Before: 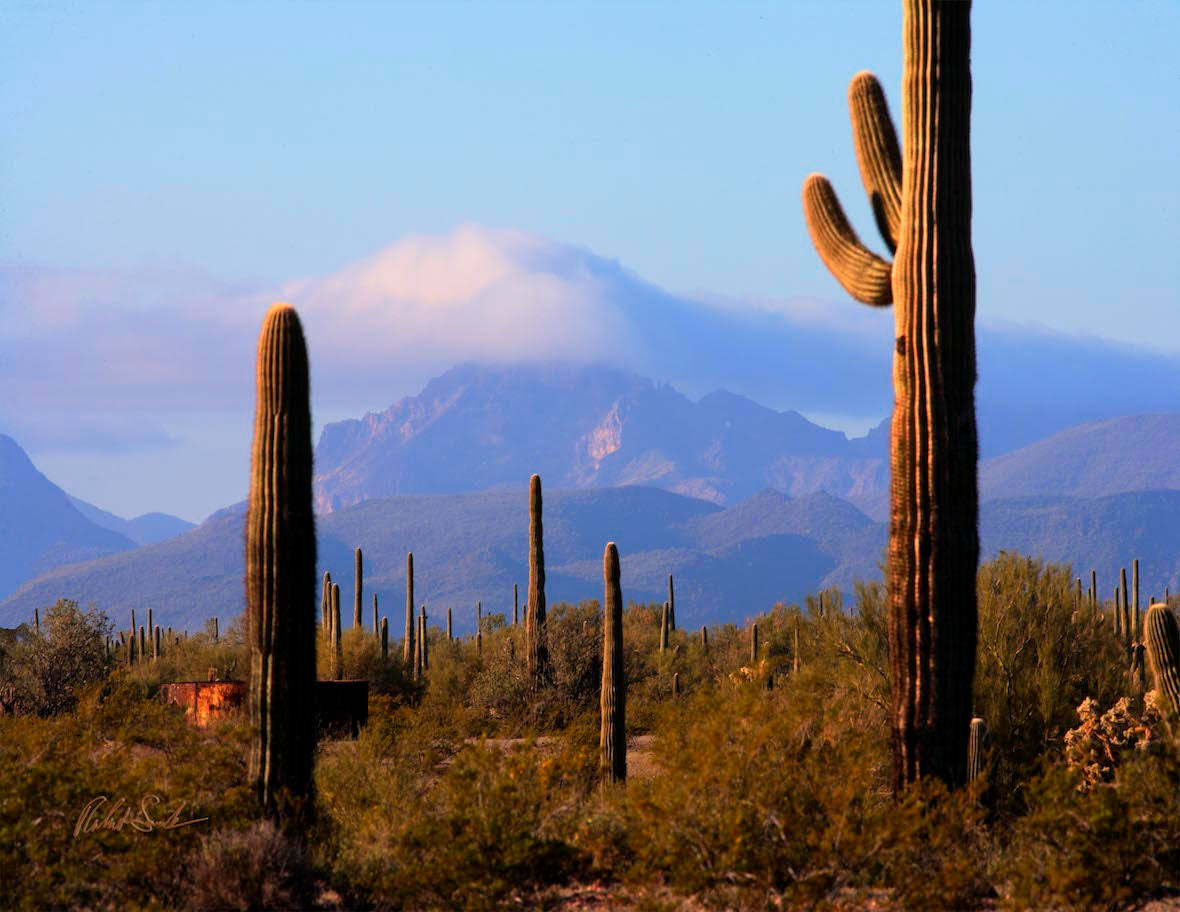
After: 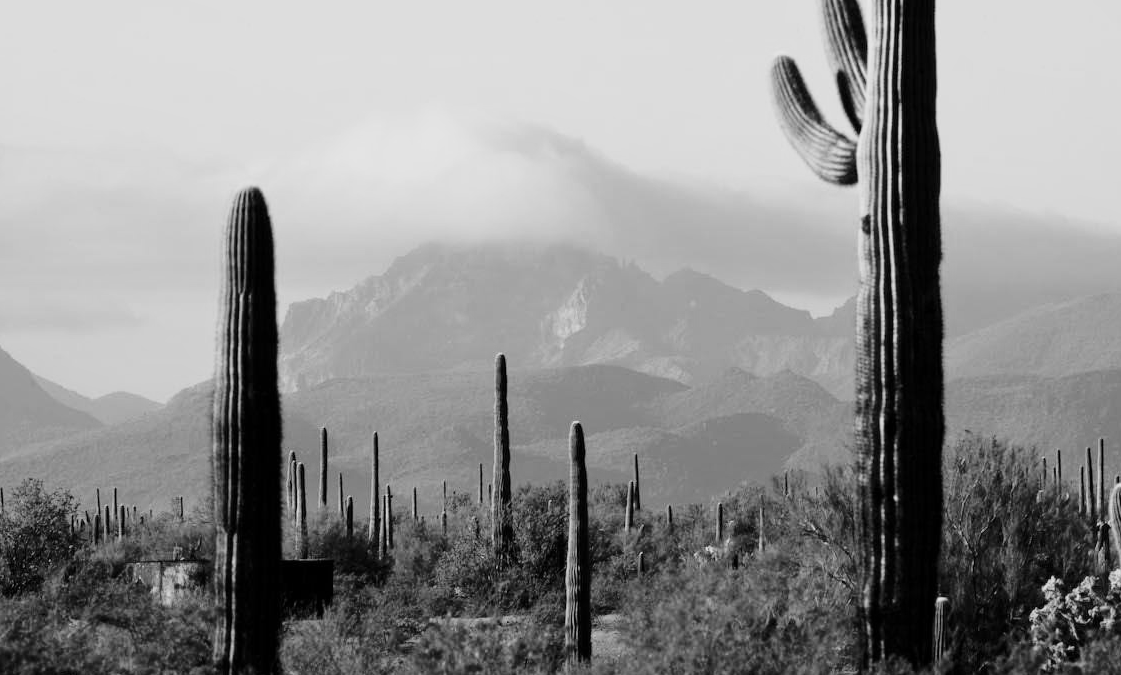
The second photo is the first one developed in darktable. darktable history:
crop and rotate: left 2.991%, top 13.302%, right 1.981%, bottom 12.636%
base curve: curves: ch0 [(0, 0) (0.028, 0.03) (0.121, 0.232) (0.46, 0.748) (0.859, 0.968) (1, 1)], preserve colors none
monochrome: a -74.22, b 78.2
